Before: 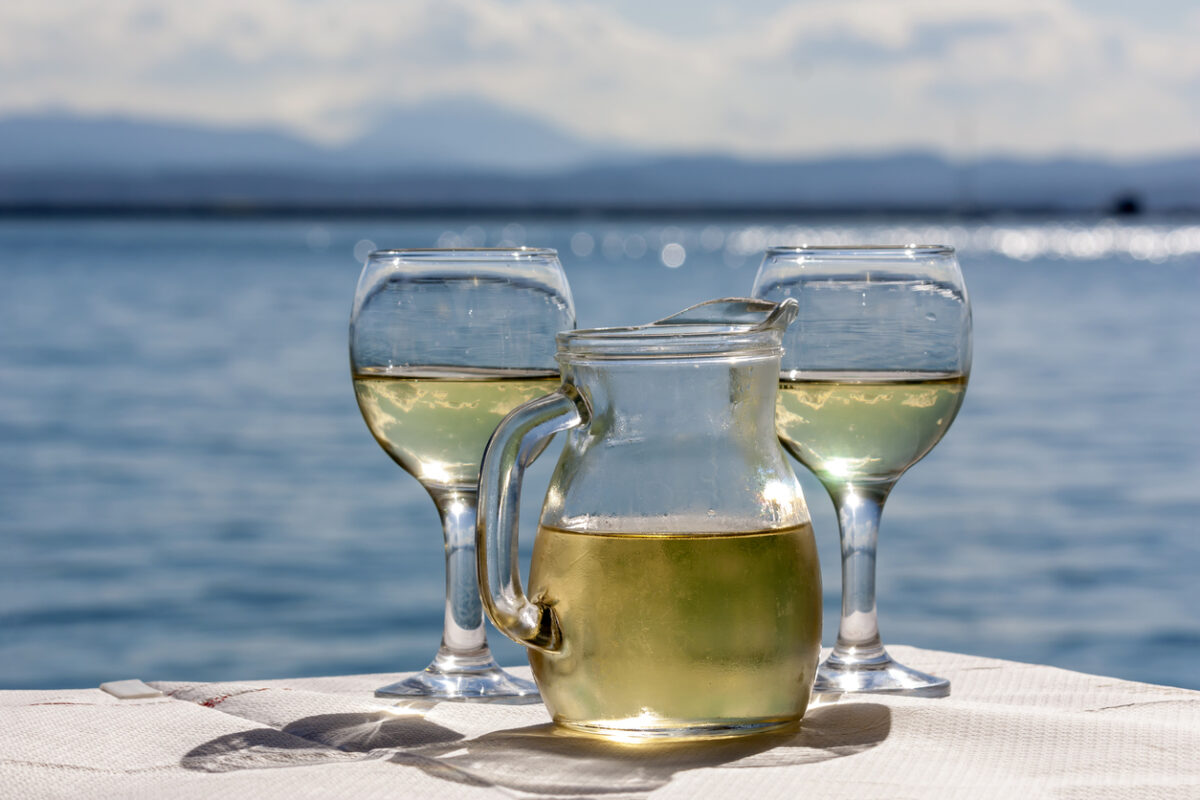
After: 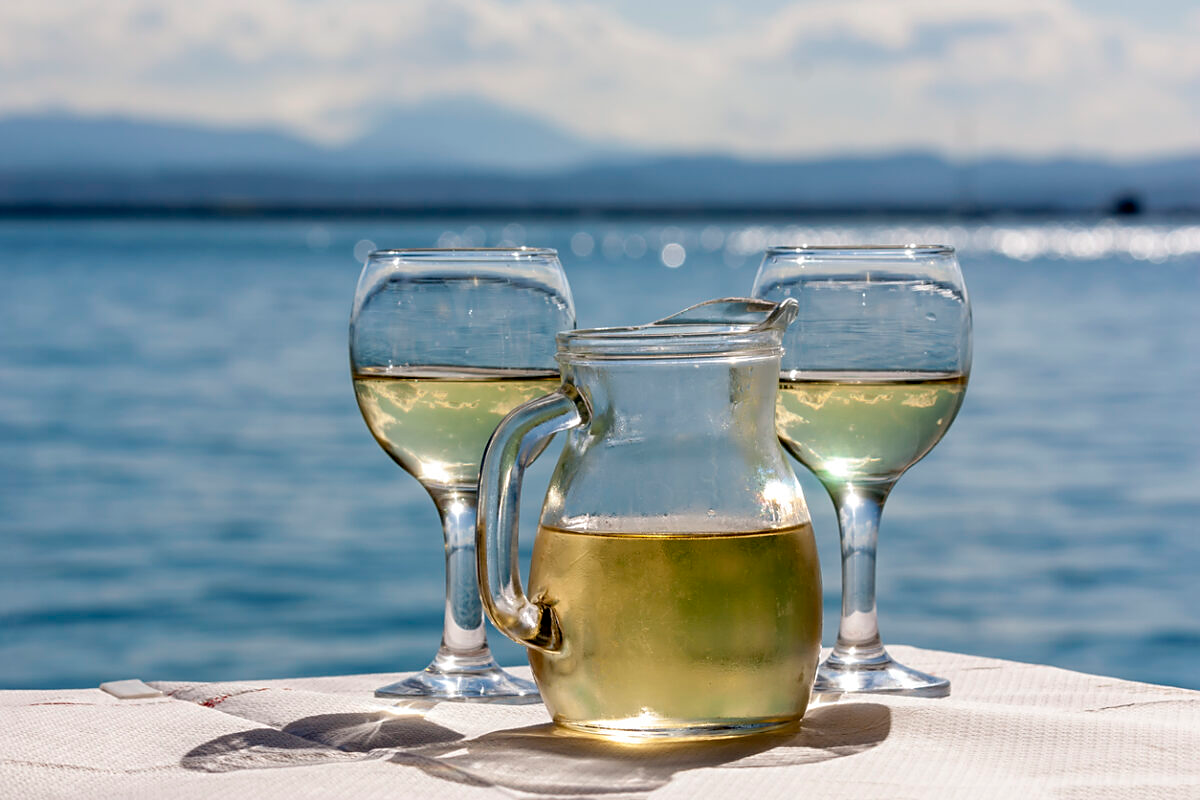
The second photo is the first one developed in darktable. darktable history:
sharpen: radius 1.815, amount 0.41, threshold 1.221
